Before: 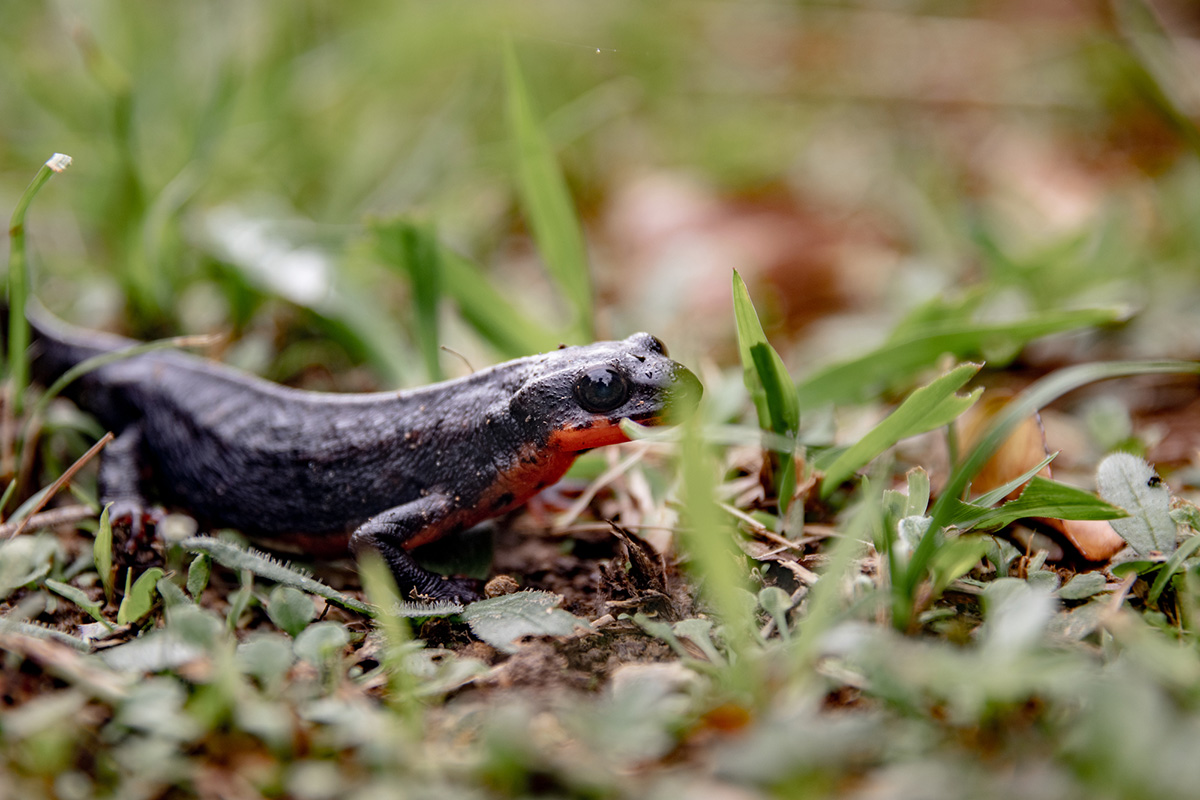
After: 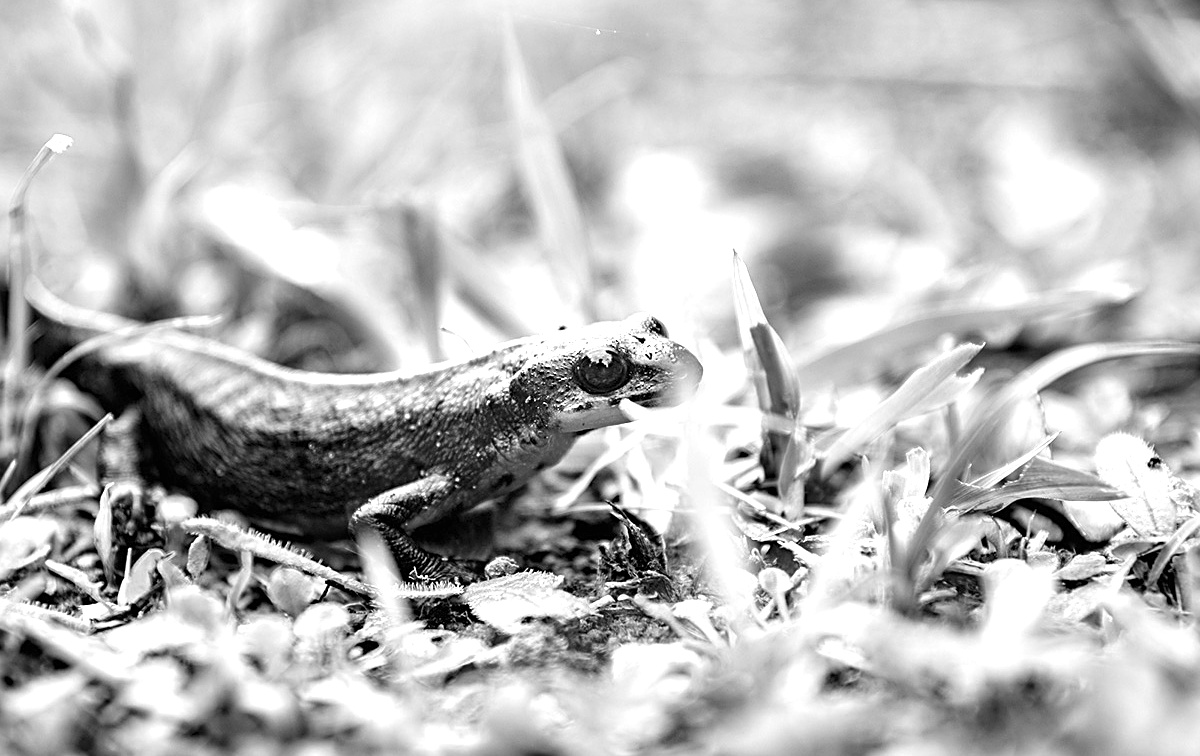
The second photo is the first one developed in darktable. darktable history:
contrast brightness saturation: saturation -1
crop and rotate: top 2.479%, bottom 3.018%
sharpen: on, module defaults
exposure: black level correction 0, exposure 1.35 EV, compensate exposure bias true, compensate highlight preservation false
color calibration: x 0.37, y 0.382, temperature 4313.32 K
